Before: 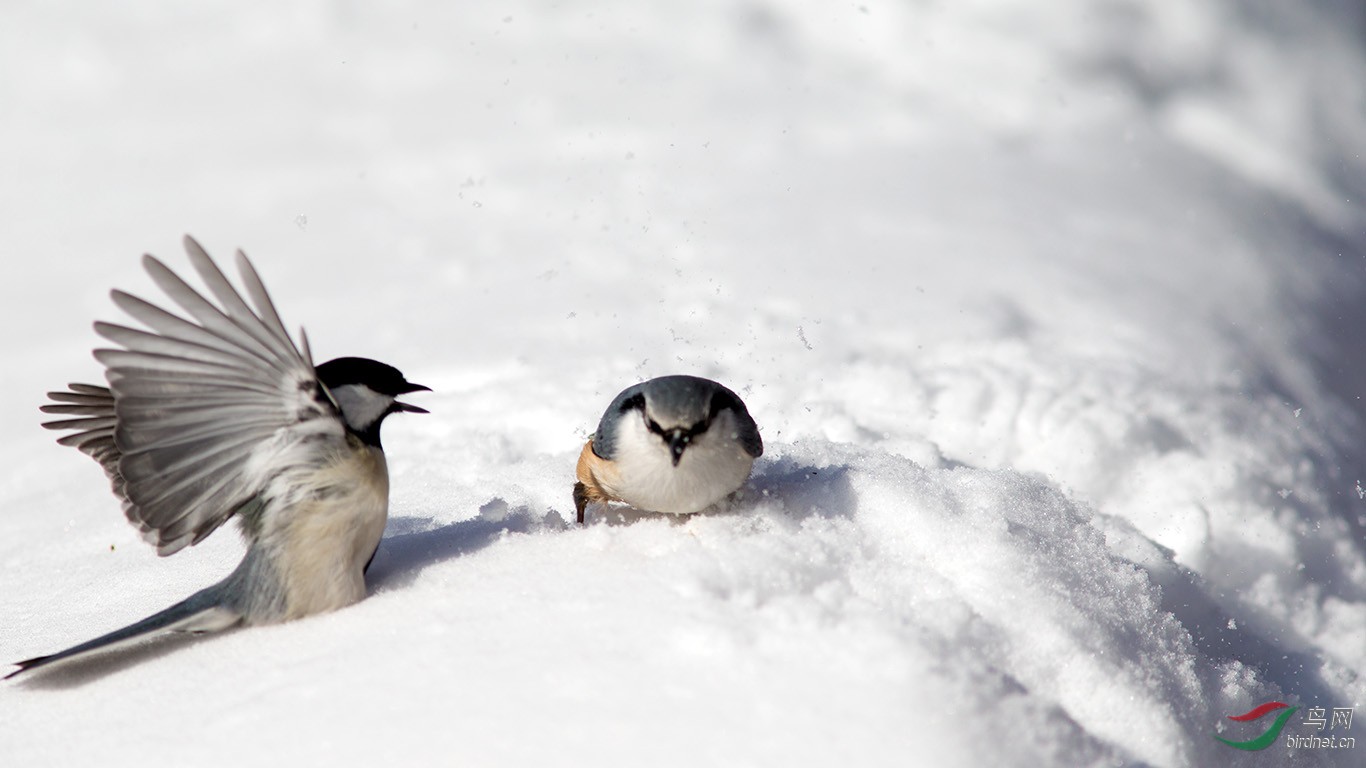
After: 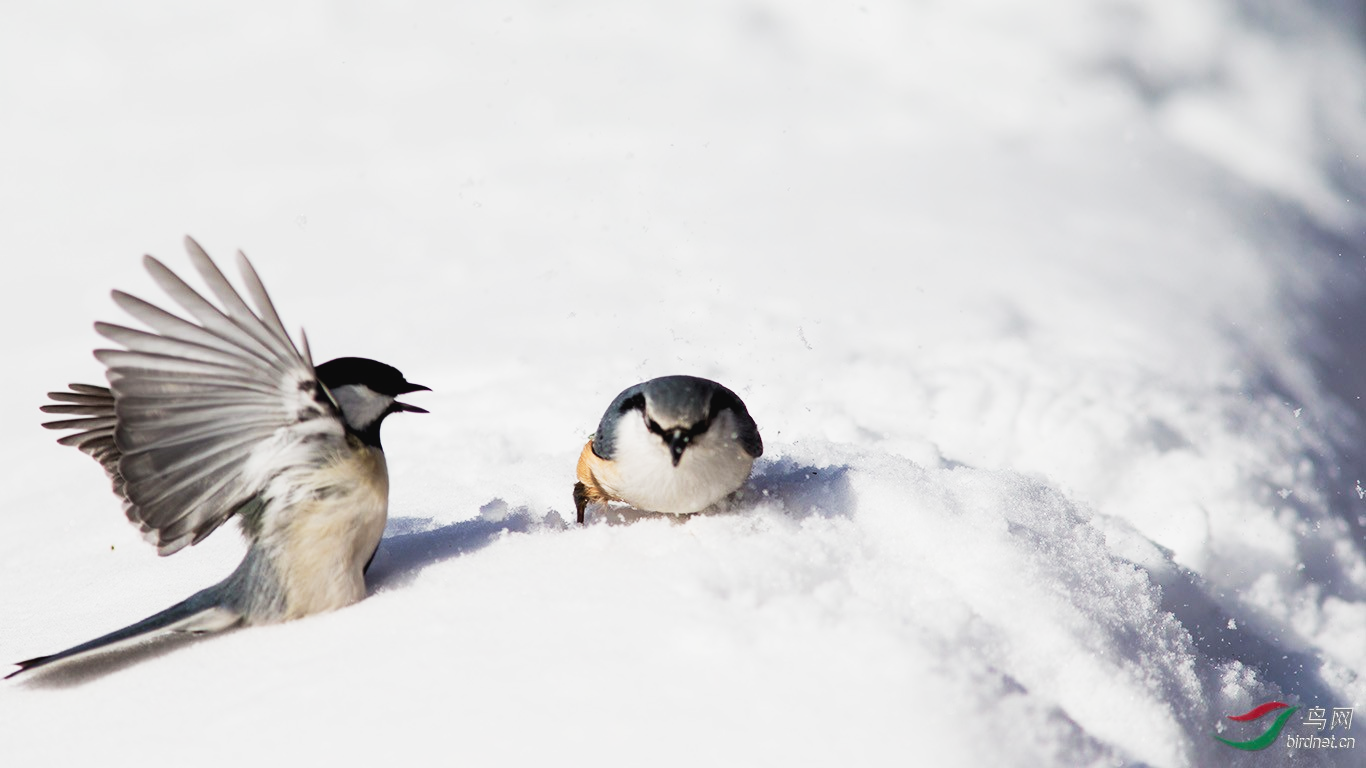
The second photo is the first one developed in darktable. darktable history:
tone curve: curves: ch0 [(0, 0.03) (0.037, 0.045) (0.123, 0.123) (0.19, 0.186) (0.277, 0.279) (0.474, 0.517) (0.584, 0.664) (0.678, 0.777) (0.875, 0.92) (1, 0.965)]; ch1 [(0, 0) (0.243, 0.245) (0.402, 0.41) (0.493, 0.487) (0.508, 0.503) (0.531, 0.532) (0.551, 0.556) (0.637, 0.671) (0.694, 0.732) (1, 1)]; ch2 [(0, 0) (0.249, 0.216) (0.356, 0.329) (0.424, 0.442) (0.476, 0.477) (0.498, 0.503) (0.517, 0.524) (0.532, 0.547) (0.562, 0.576) (0.614, 0.644) (0.706, 0.748) (0.808, 0.809) (0.991, 0.968)], preserve colors none
